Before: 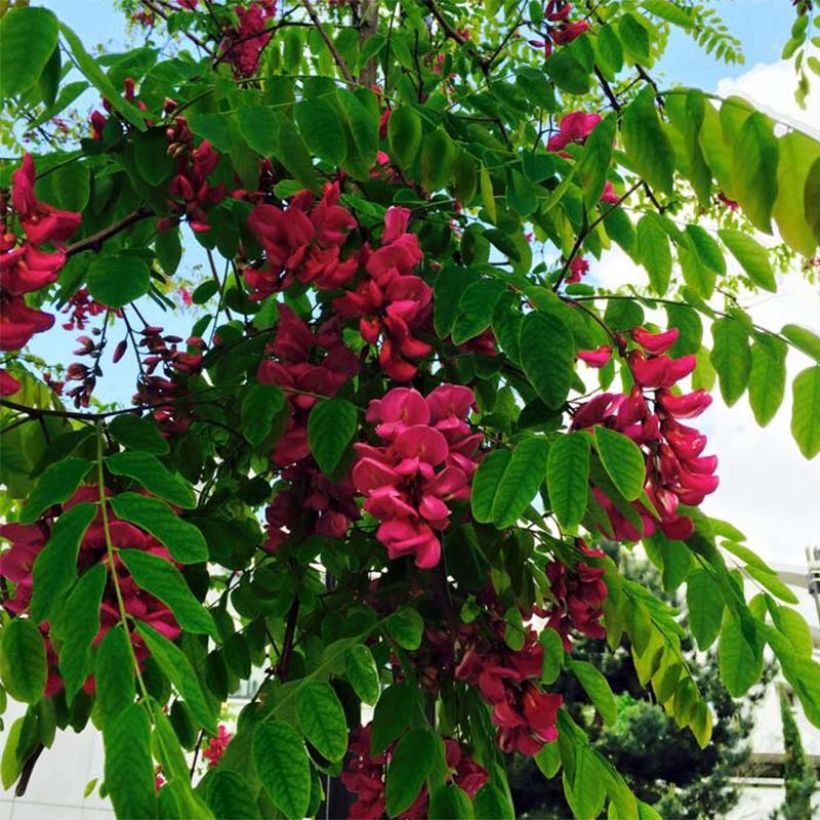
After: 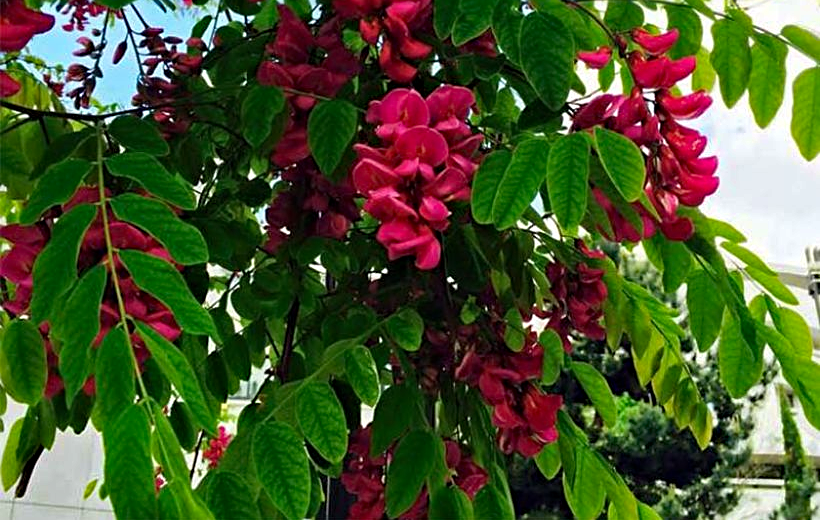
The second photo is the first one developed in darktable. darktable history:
exposure: compensate highlight preservation false
sharpen: on, module defaults
crop and rotate: top 36.56%
haze removal: strength 0.525, distance 0.923, adaptive false
